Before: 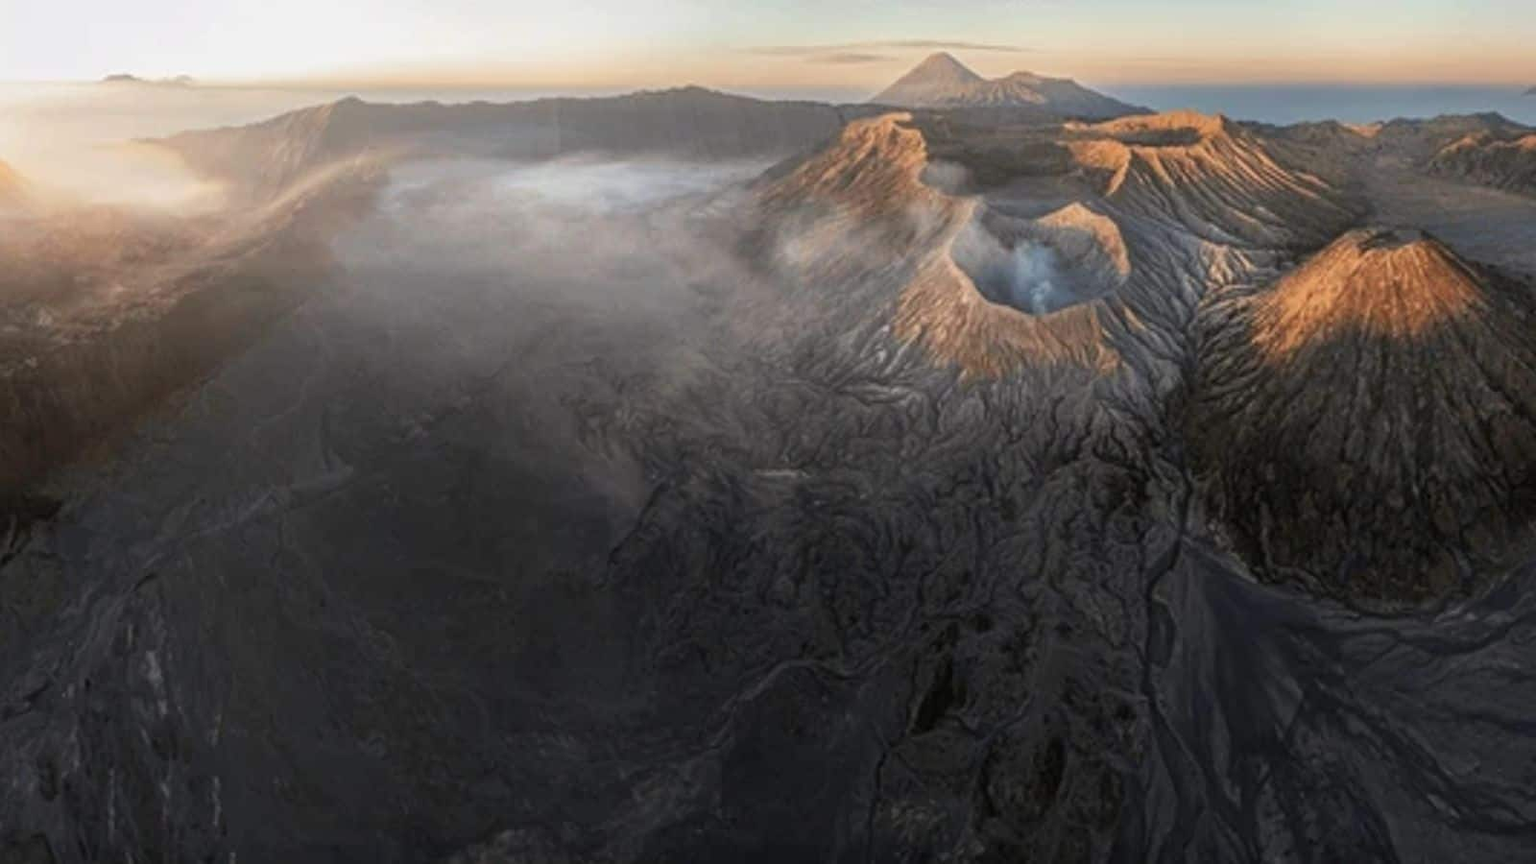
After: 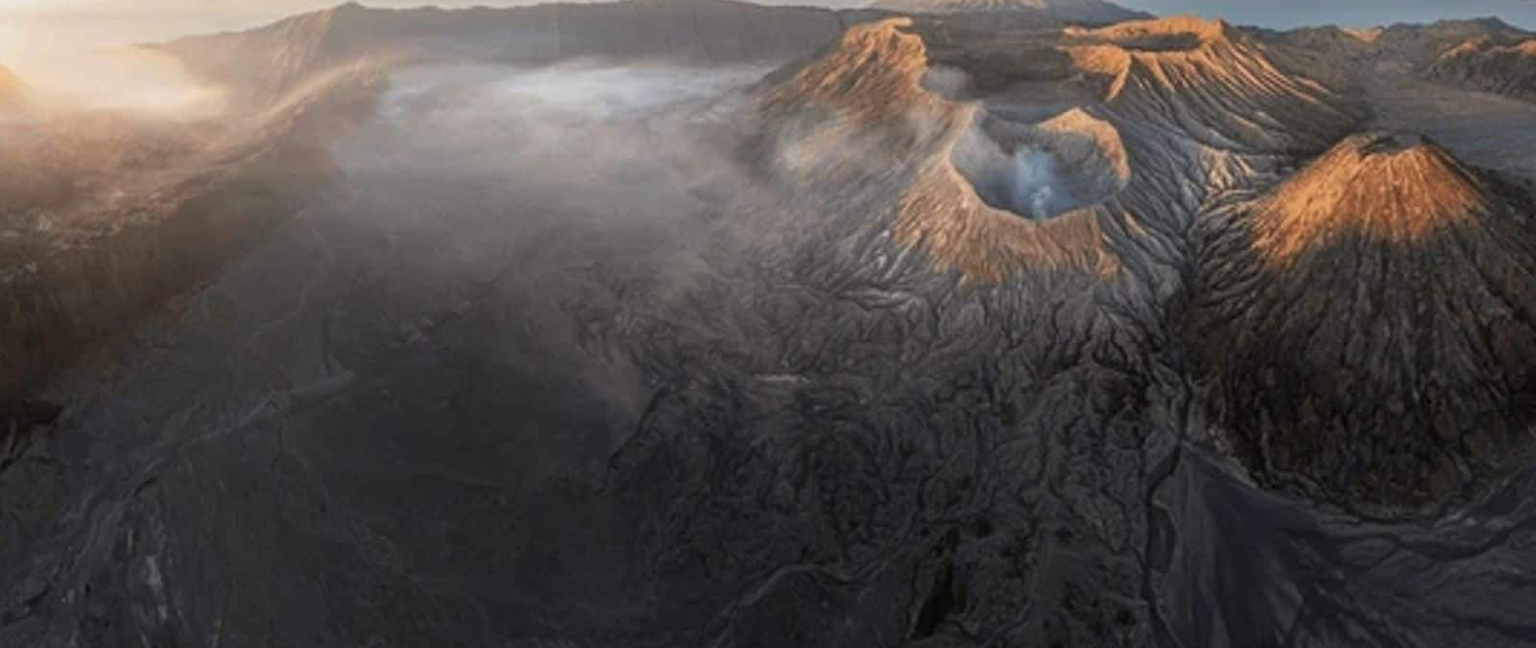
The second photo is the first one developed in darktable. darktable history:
crop: top 11.042%, bottom 13.912%
